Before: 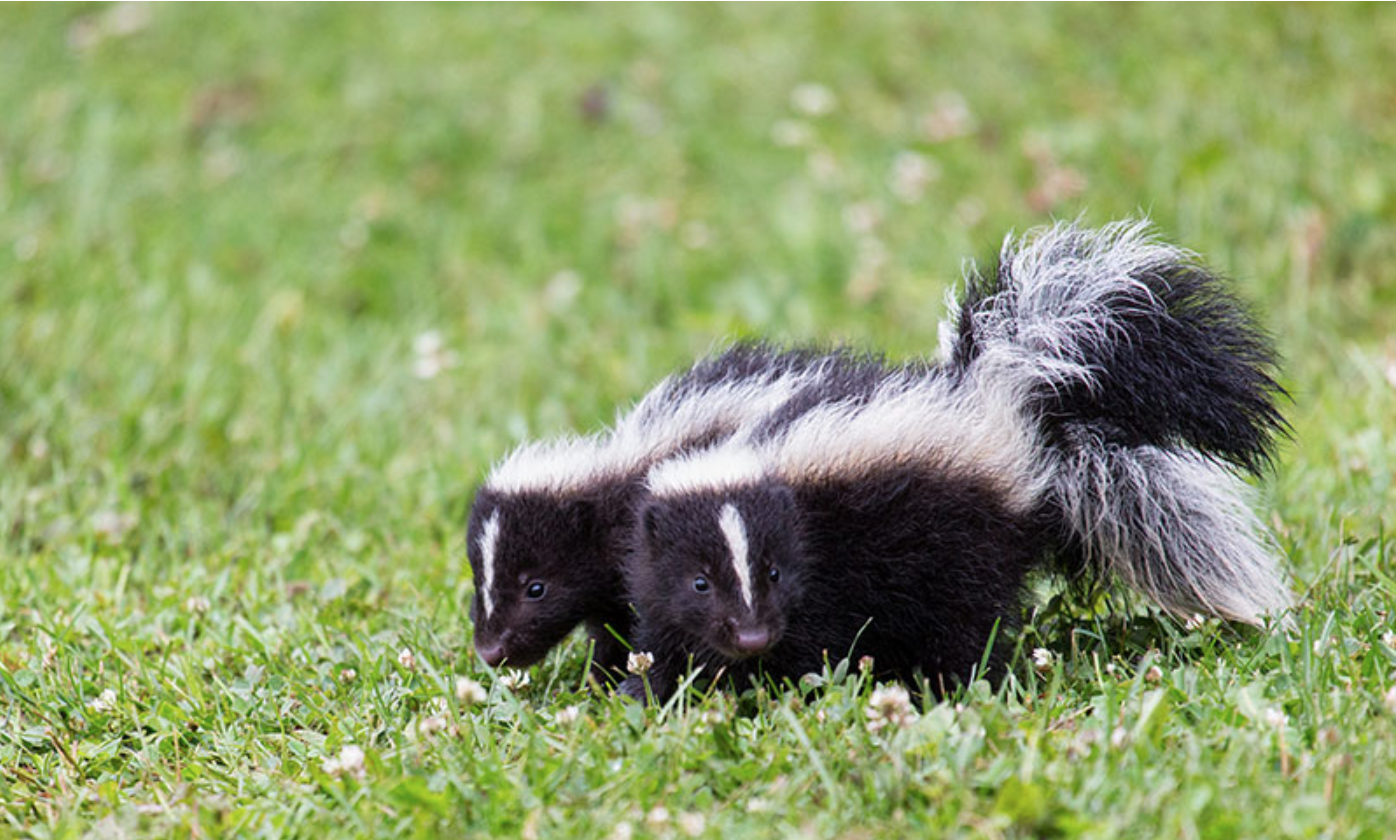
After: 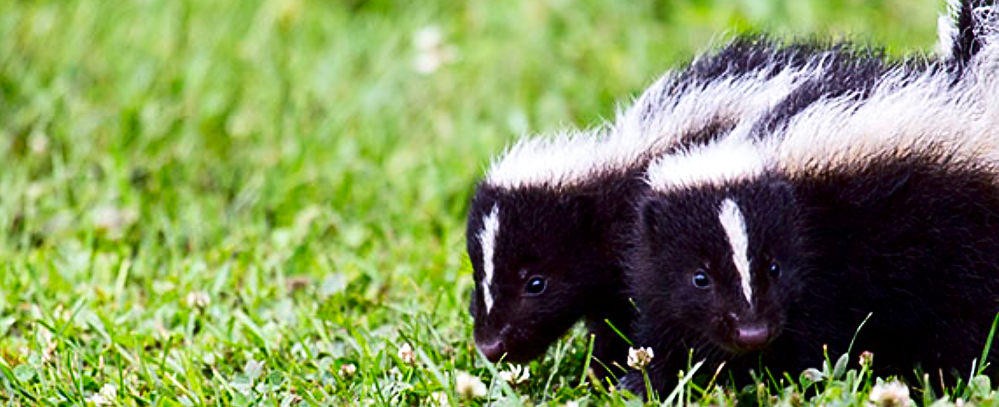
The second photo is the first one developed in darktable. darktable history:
contrast brightness saturation: contrast 0.217, brightness -0.182, saturation 0.236
sharpen: on, module defaults
exposure: exposure 0.13 EV, compensate highlight preservation false
crop: top 36.387%, right 28.419%, bottom 15.144%
